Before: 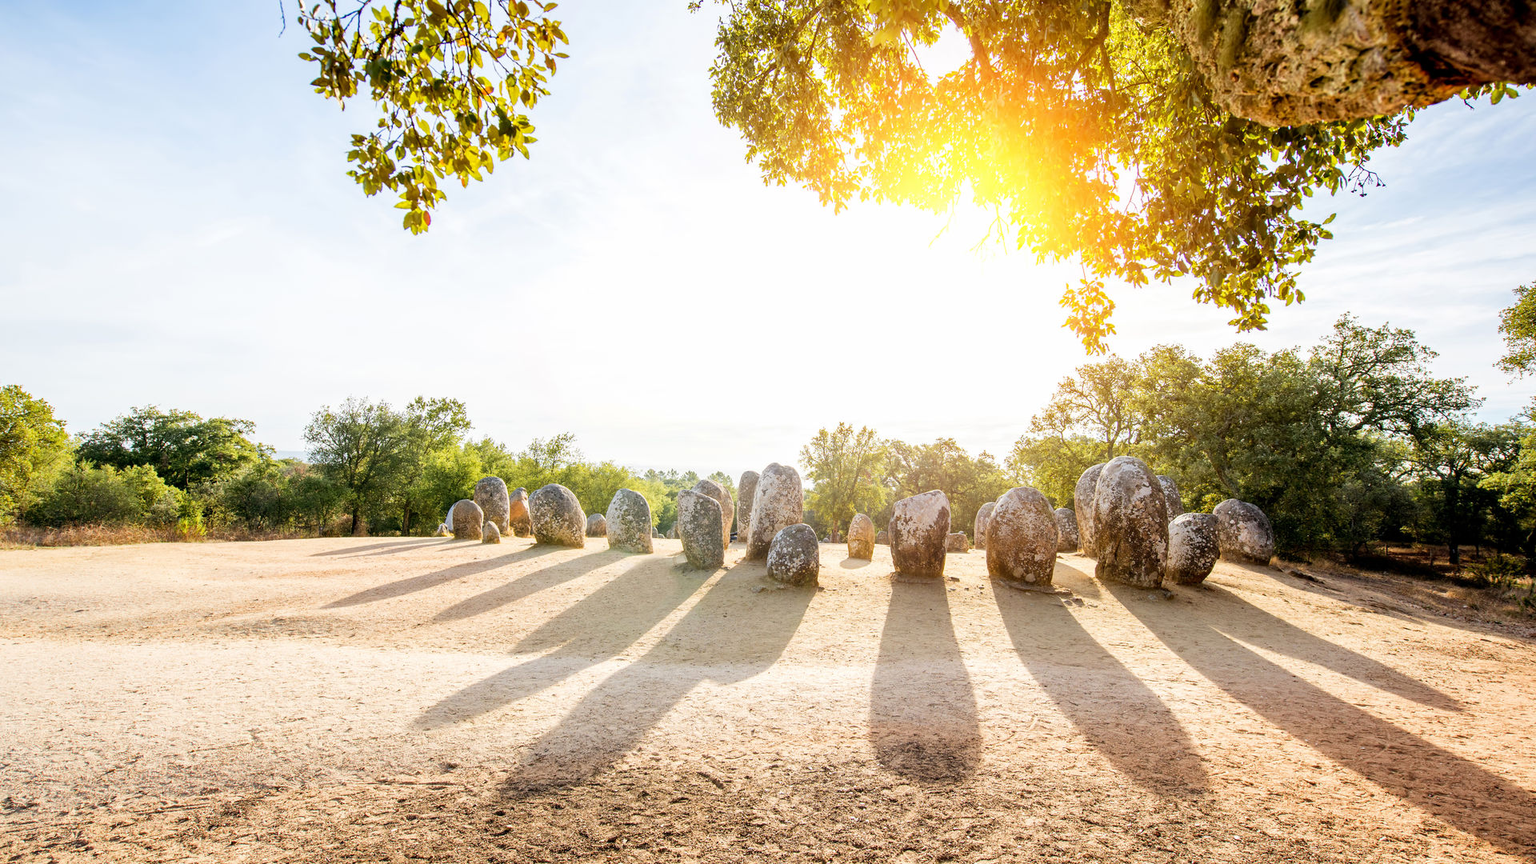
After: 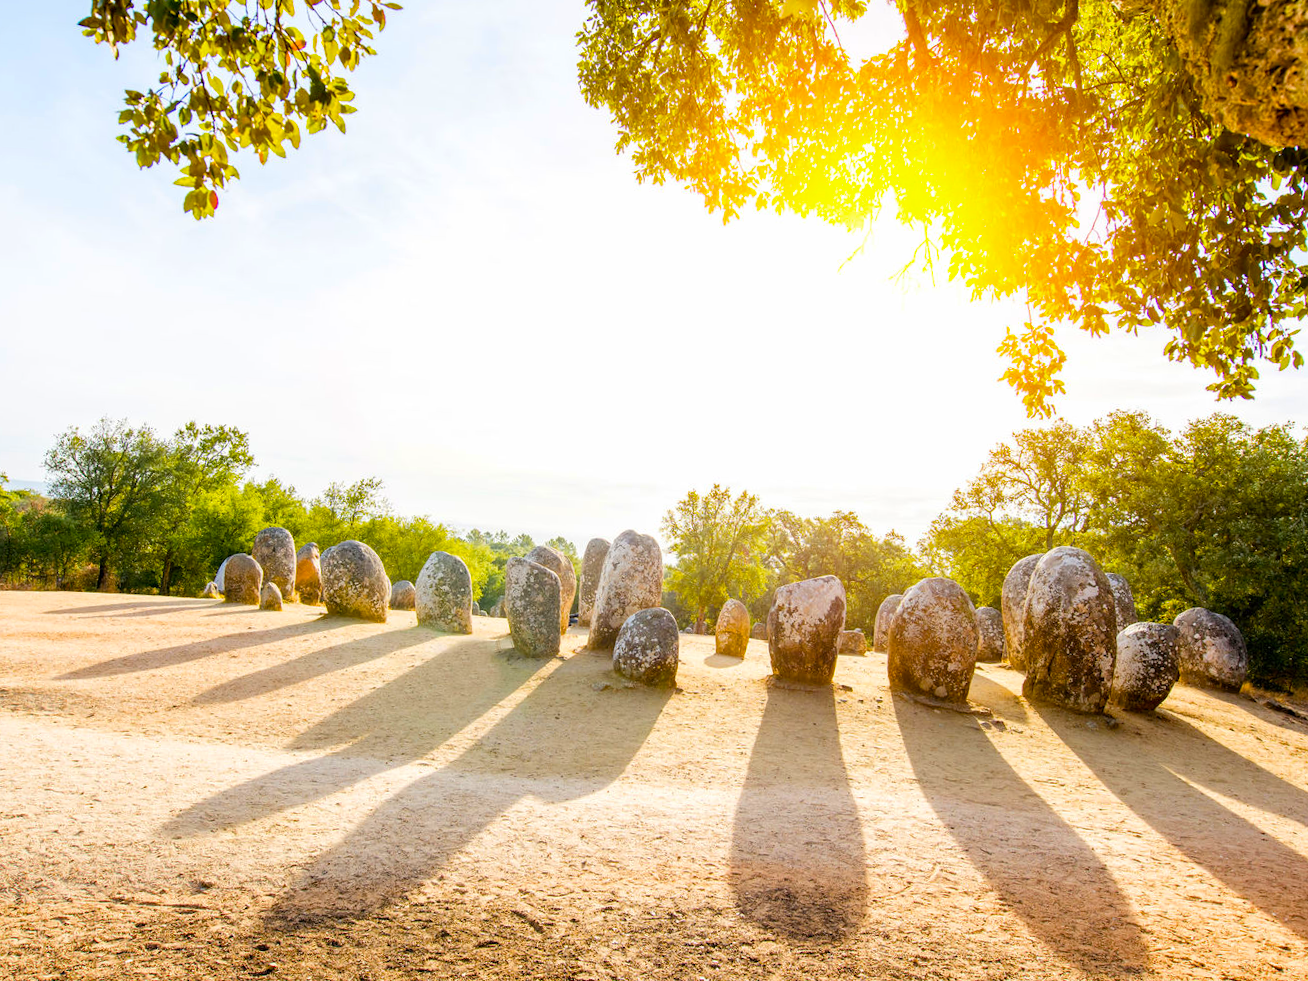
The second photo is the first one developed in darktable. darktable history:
color balance rgb: perceptual saturation grading › global saturation 40%, global vibrance 15%
crop and rotate: angle -3.27°, left 14.277%, top 0.028%, right 10.766%, bottom 0.028%
